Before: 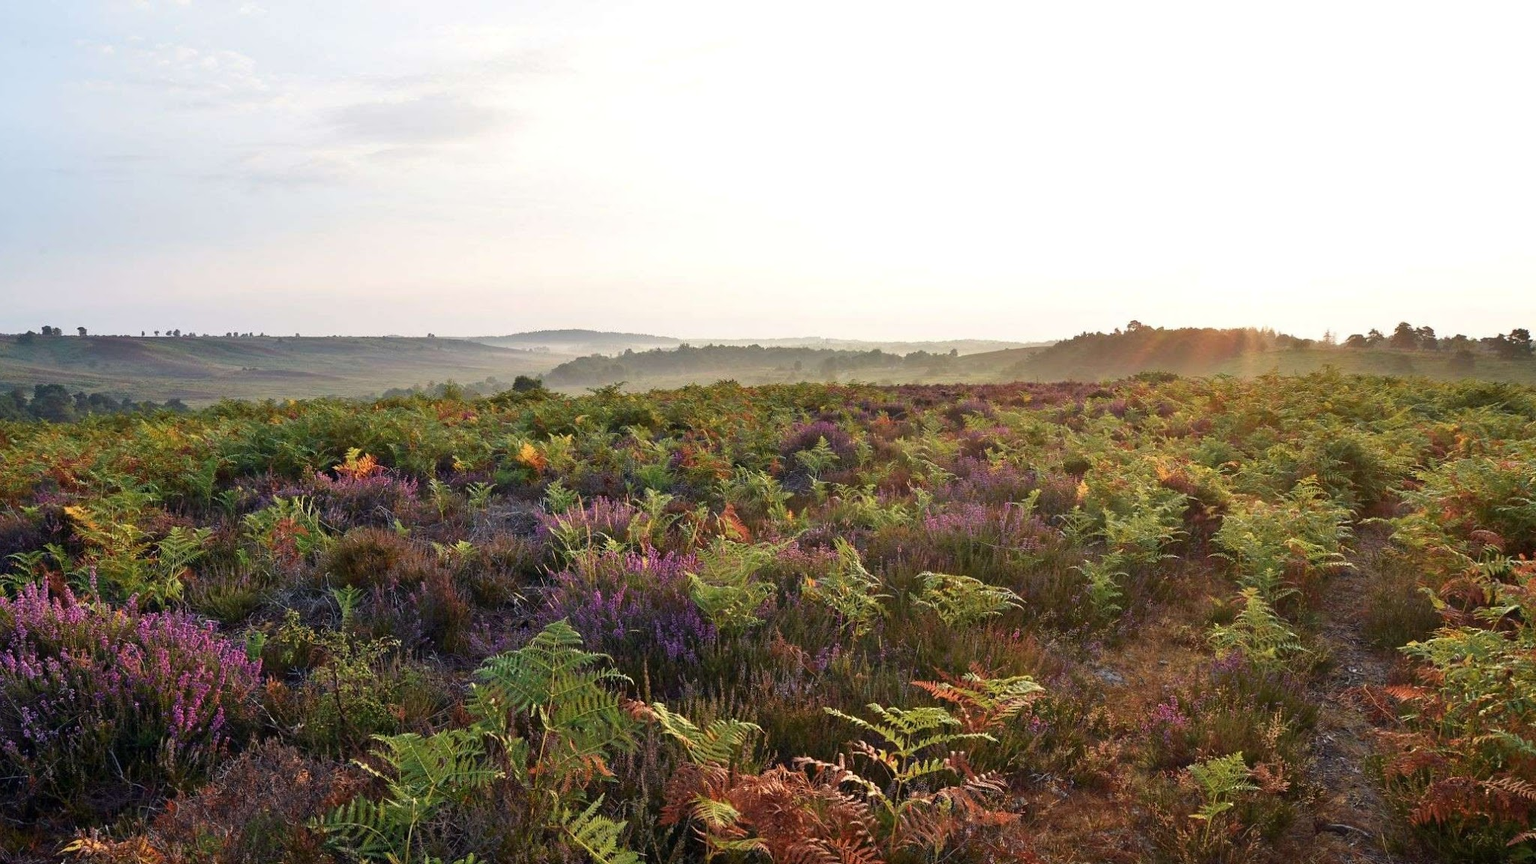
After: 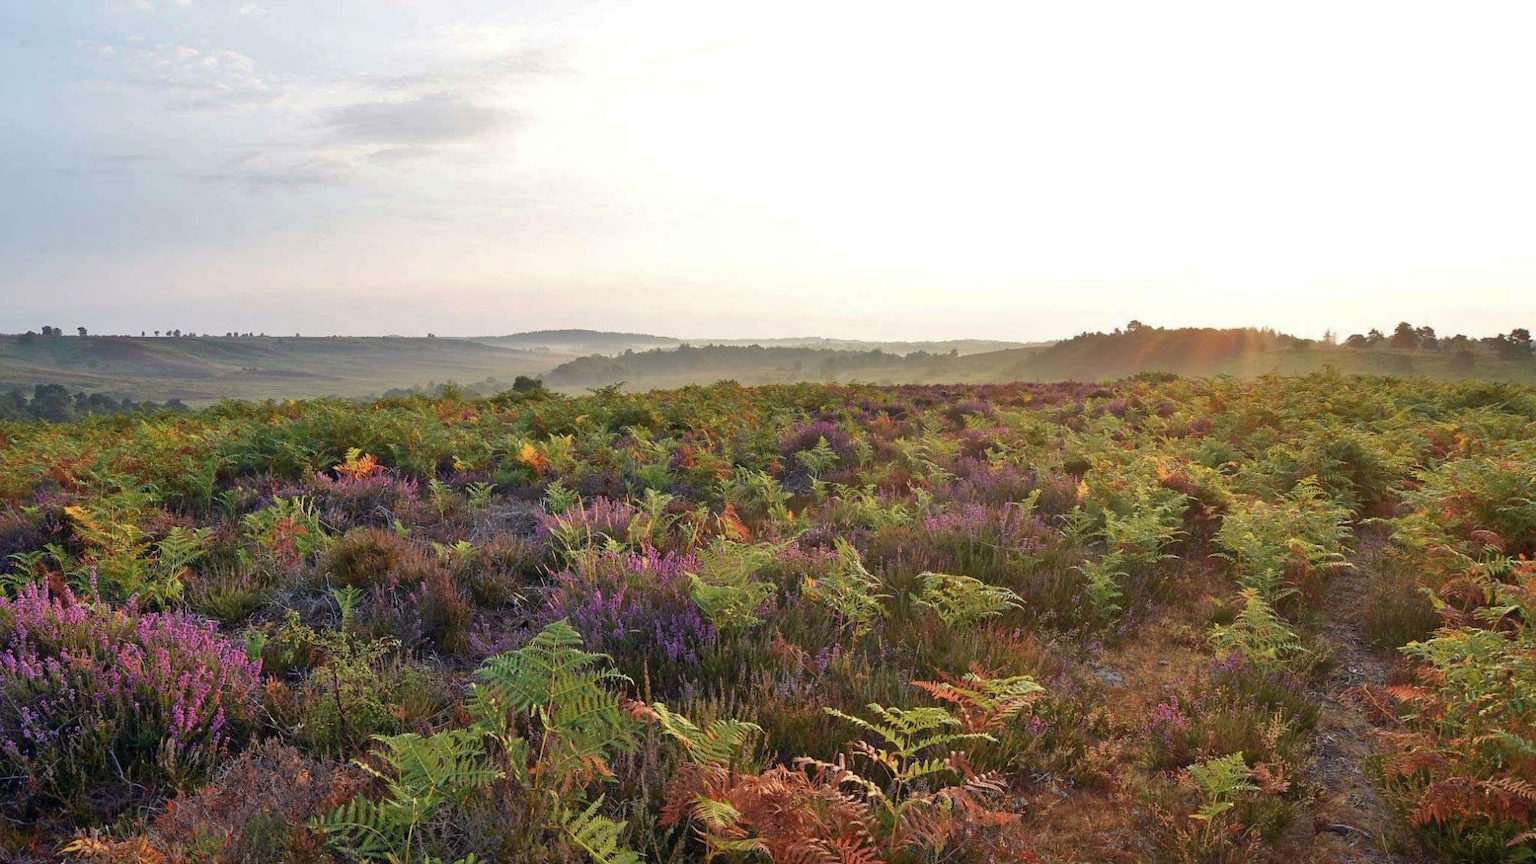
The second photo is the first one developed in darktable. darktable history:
shadows and highlights: highlights color adjustment 52.28%
